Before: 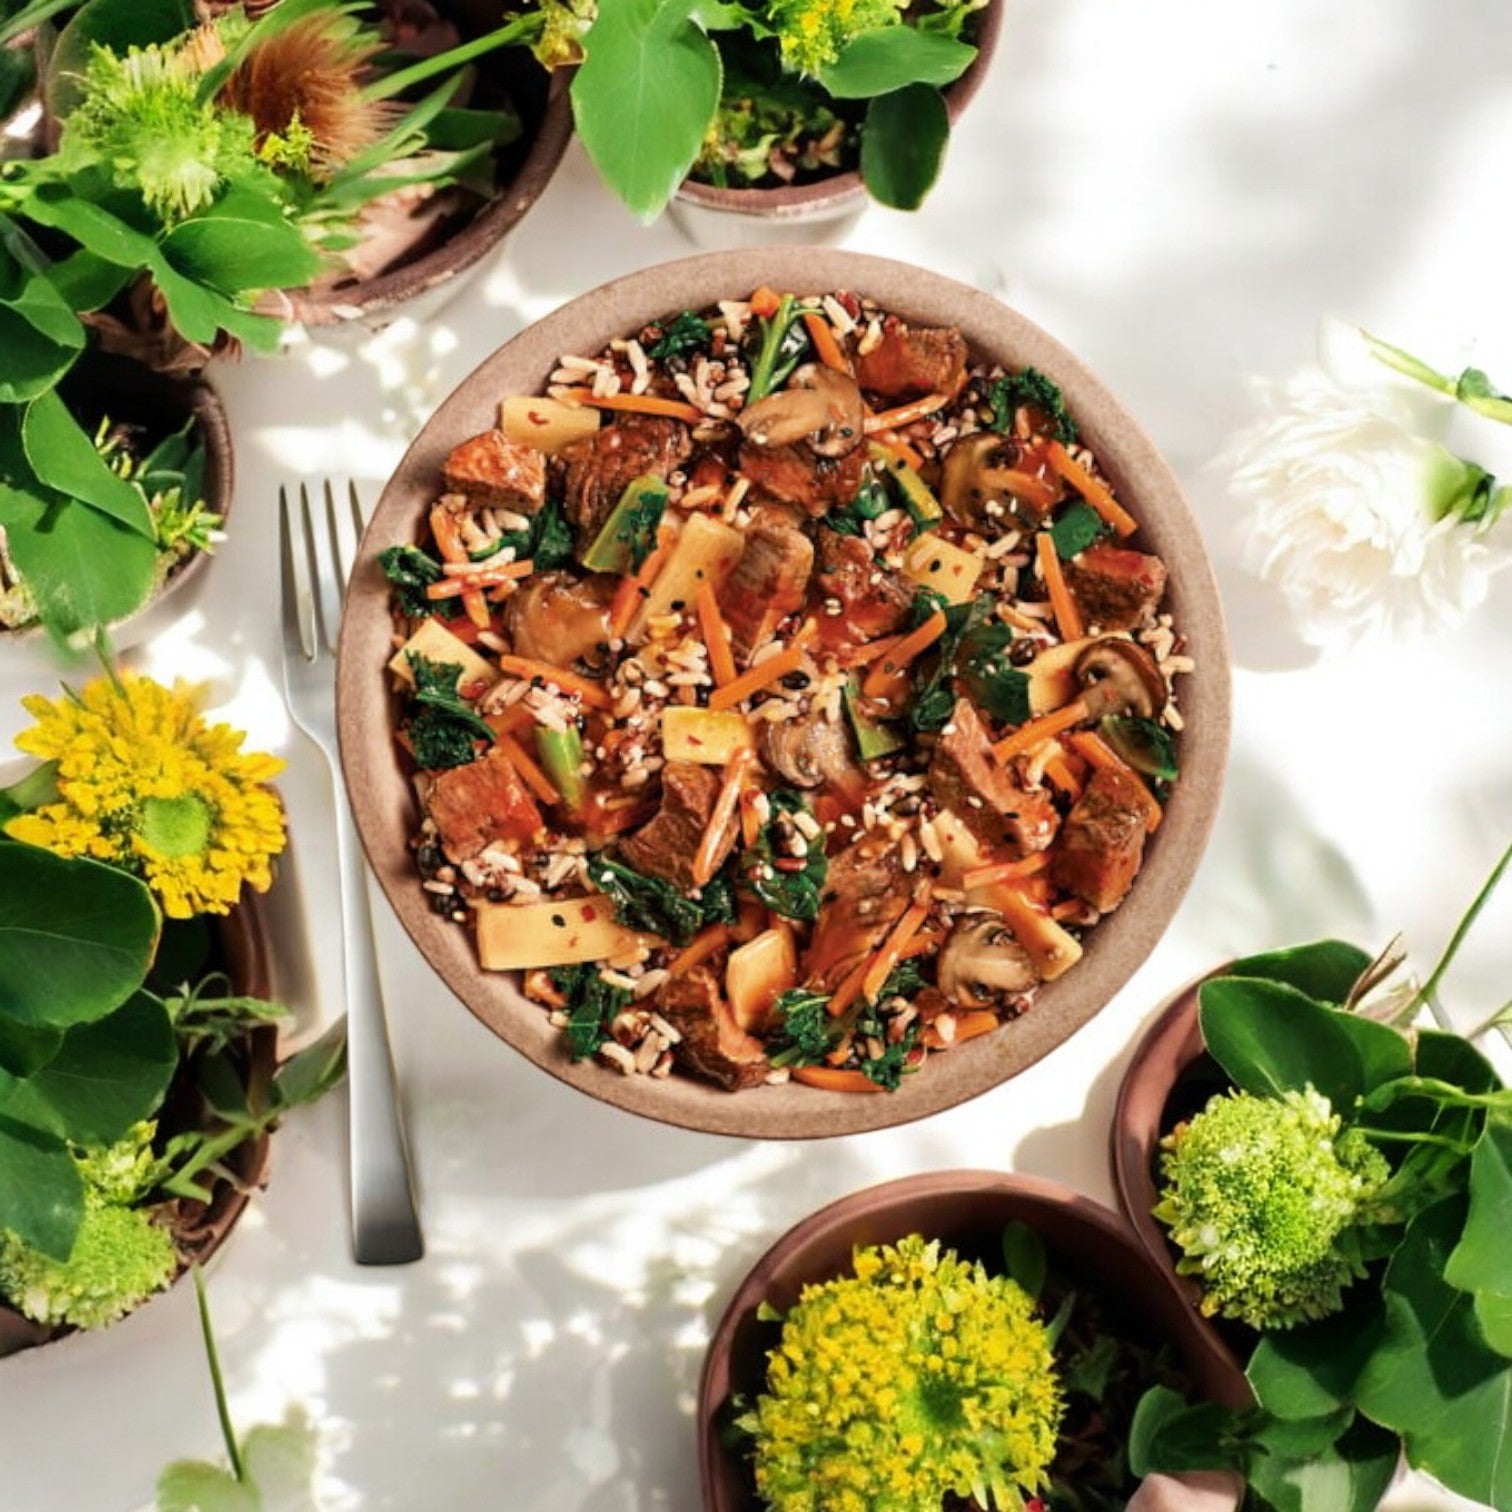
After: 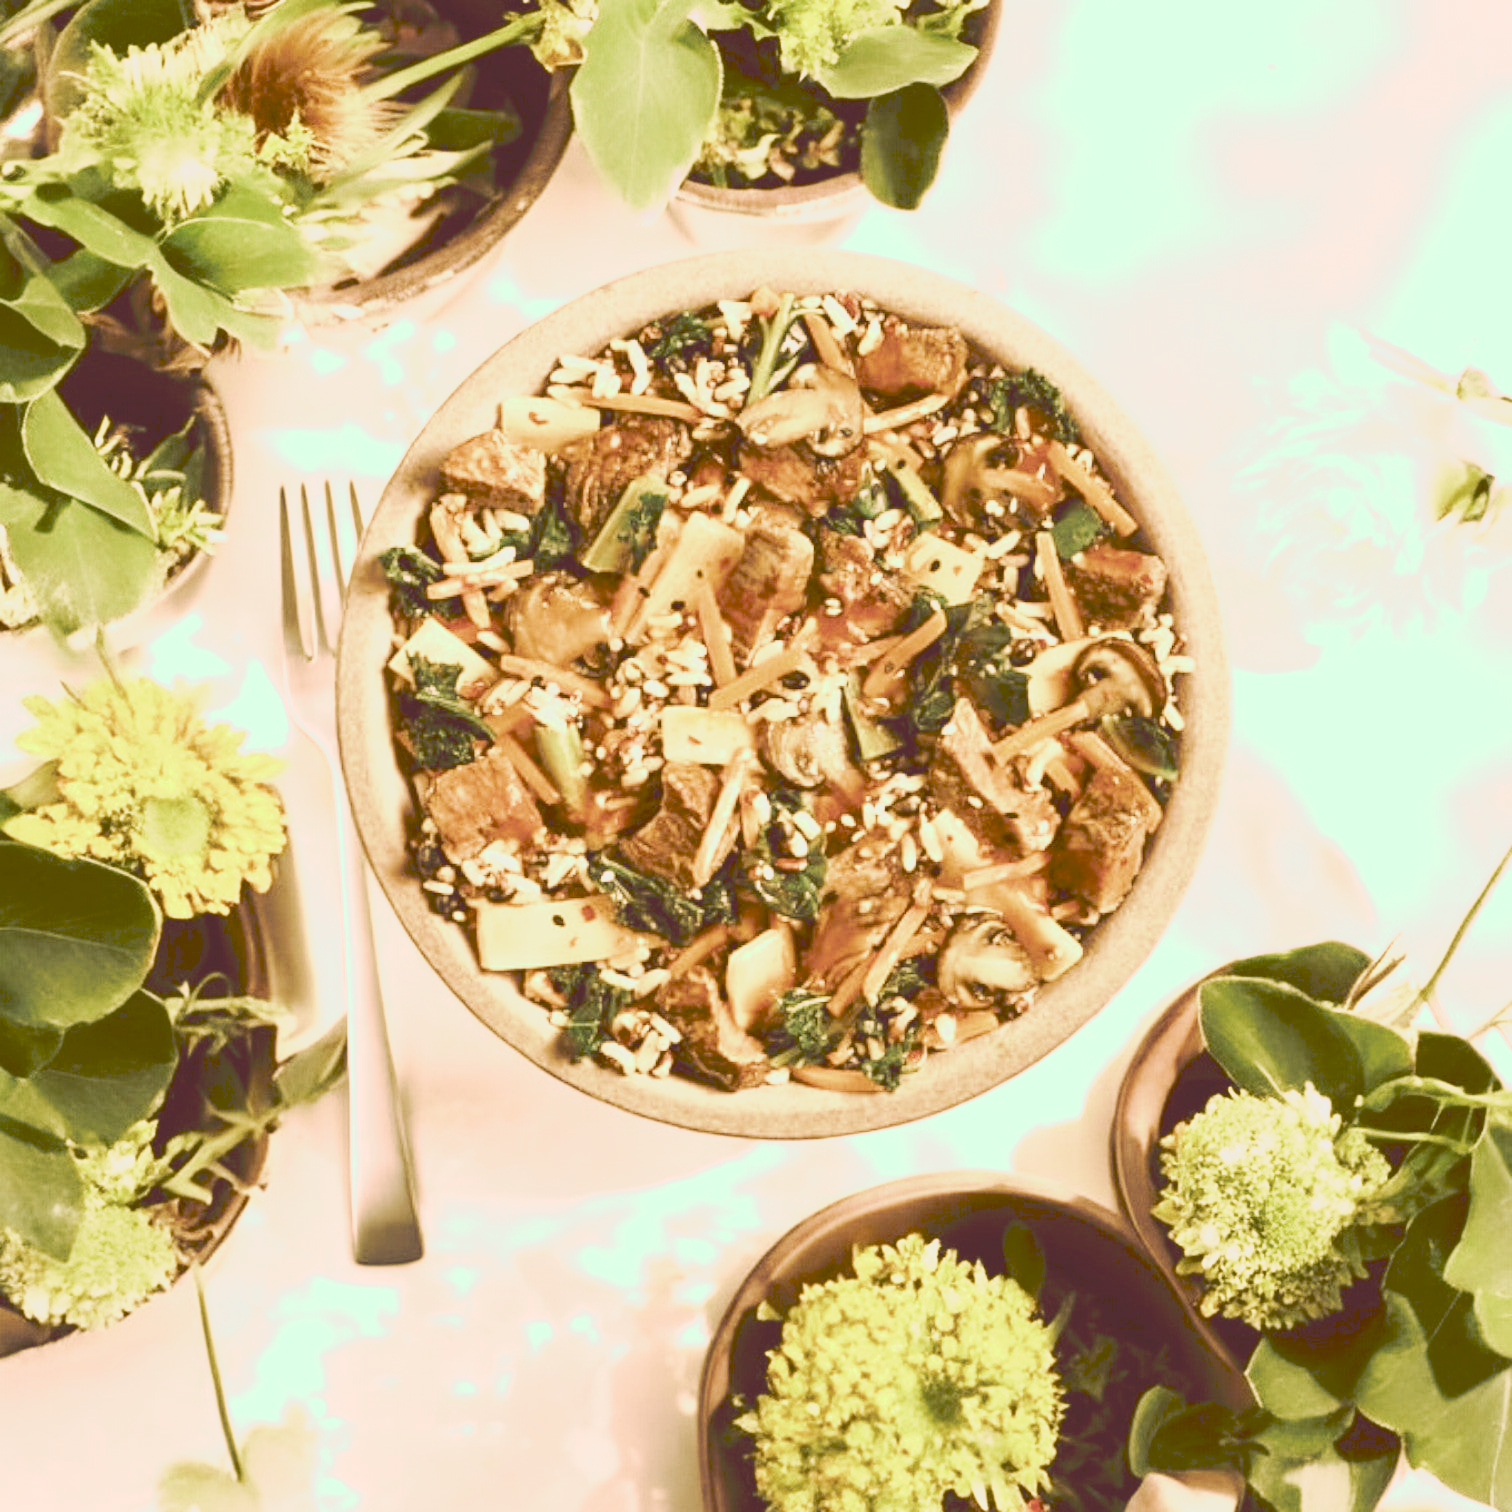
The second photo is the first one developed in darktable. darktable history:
tone curve: curves: ch0 [(0, 0) (0.003, 0.202) (0.011, 0.205) (0.025, 0.222) (0.044, 0.258) (0.069, 0.298) (0.1, 0.321) (0.136, 0.333) (0.177, 0.38) (0.224, 0.439) (0.277, 0.51) (0.335, 0.594) (0.399, 0.675) (0.468, 0.743) (0.543, 0.805) (0.623, 0.861) (0.709, 0.905) (0.801, 0.931) (0.898, 0.941) (1, 1)], preserve colors none
color look up table: target L [76.2, 76.56, 95.02, 72.95, 66.19, 73.95, 75.42, 66.79, 47.09, 60.37, 52.02, 42.9, 28.92, 25.39, 201.28, 94.21, 74.58, 69.95, 63.72, 46.23, 56.21, 56.87, 45.9, 27.43, 29.31, 25.47, 17.18, 1.847, 87.2, 84.53, 69.57, 56.04, 57.63, 47.36, 44.97, 45.4, 25.39, 16.23, 33.79, 27.12, 2.056, 96.1, 91.25, 96.87, 75.5, 62.15, 62.45, 53.03, 18.98], target a [44.27, 1.979, -54.89, -4.169, 6.724, -6.434, -4.037, -4.936, -33.58, 3.936, -7.679, -5.676, -17.2, 2.473, 0, -38.77, 9.165, 2.481, 15.3, 8.668, 16.55, 8.744, 26.55, 45.52, 19.37, 24.27, 12.68, 11.75, -17.61, 35.3, 19.61, 18.63, 9.058, 1.876, 32.3, 21.25, 42.28, 45.02, 13.2, 4.282, 3.228, -42.17, -40.31, 8.935, 6.867, -11.36, -11.78, 0.988, -12.01], target b [0.379, 38.89, 80.56, 46.69, 4.114, 29.85, 42.31, 28.06, 39.22, 40.27, 35.78, 24.37, 42.93, 42.85, -0.001, 53.11, 26.48, 48.42, 16.42, 47.02, 37.14, 30.73, 31.94, 13.95, 45.73, 20.54, 28.92, 2.946, 13.86, 28.57, 8.447, -15.85, 16.57, -23.37, -27.01, -9.276, 13.61, -8.064, 13.11, 22.69, -0.522, 29.55, 25.53, 25.39, 11.24, -7.964, 17.6, -1.347, 19.9], num patches 49
